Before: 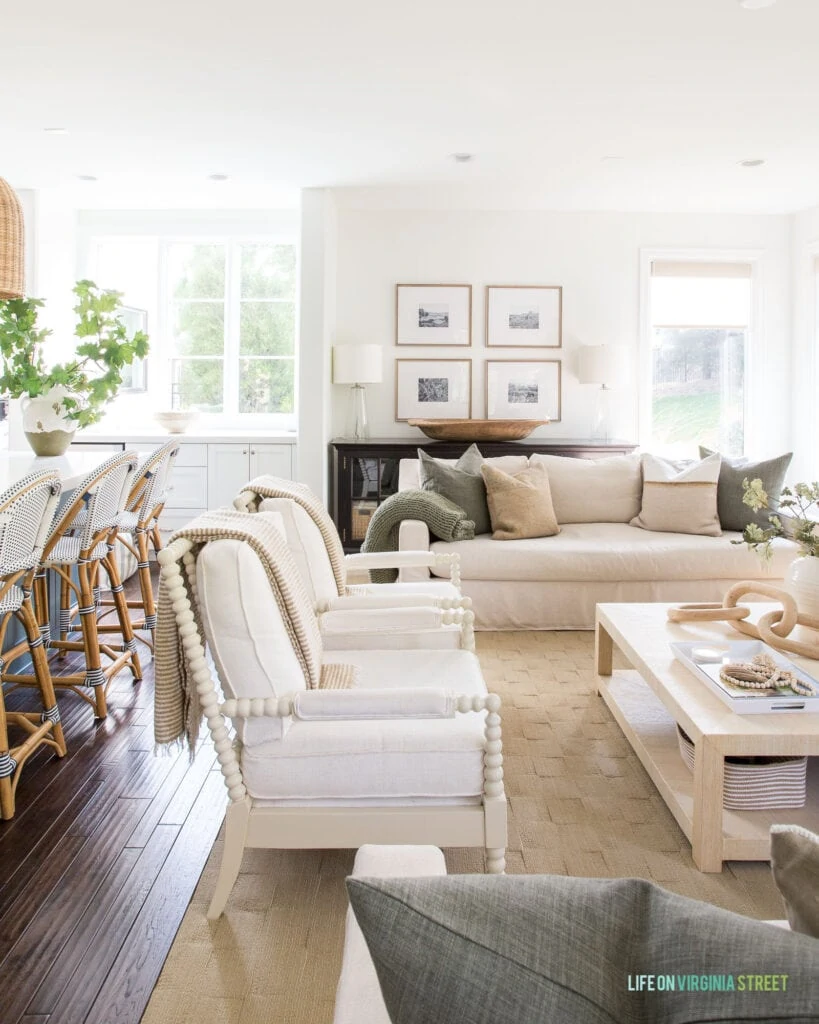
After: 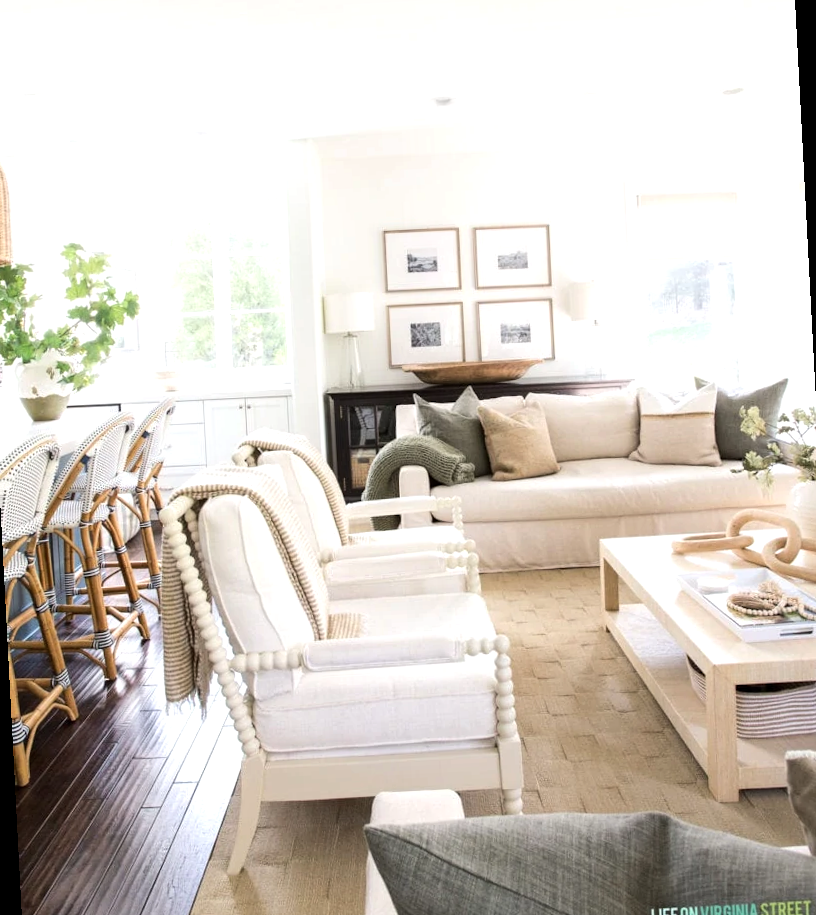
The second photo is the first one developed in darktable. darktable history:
rotate and perspective: rotation -3°, crop left 0.031, crop right 0.968, crop top 0.07, crop bottom 0.93
tone equalizer: -8 EV -0.417 EV, -7 EV -0.389 EV, -6 EV -0.333 EV, -5 EV -0.222 EV, -3 EV 0.222 EV, -2 EV 0.333 EV, -1 EV 0.389 EV, +0 EV 0.417 EV, edges refinement/feathering 500, mask exposure compensation -1.57 EV, preserve details no
